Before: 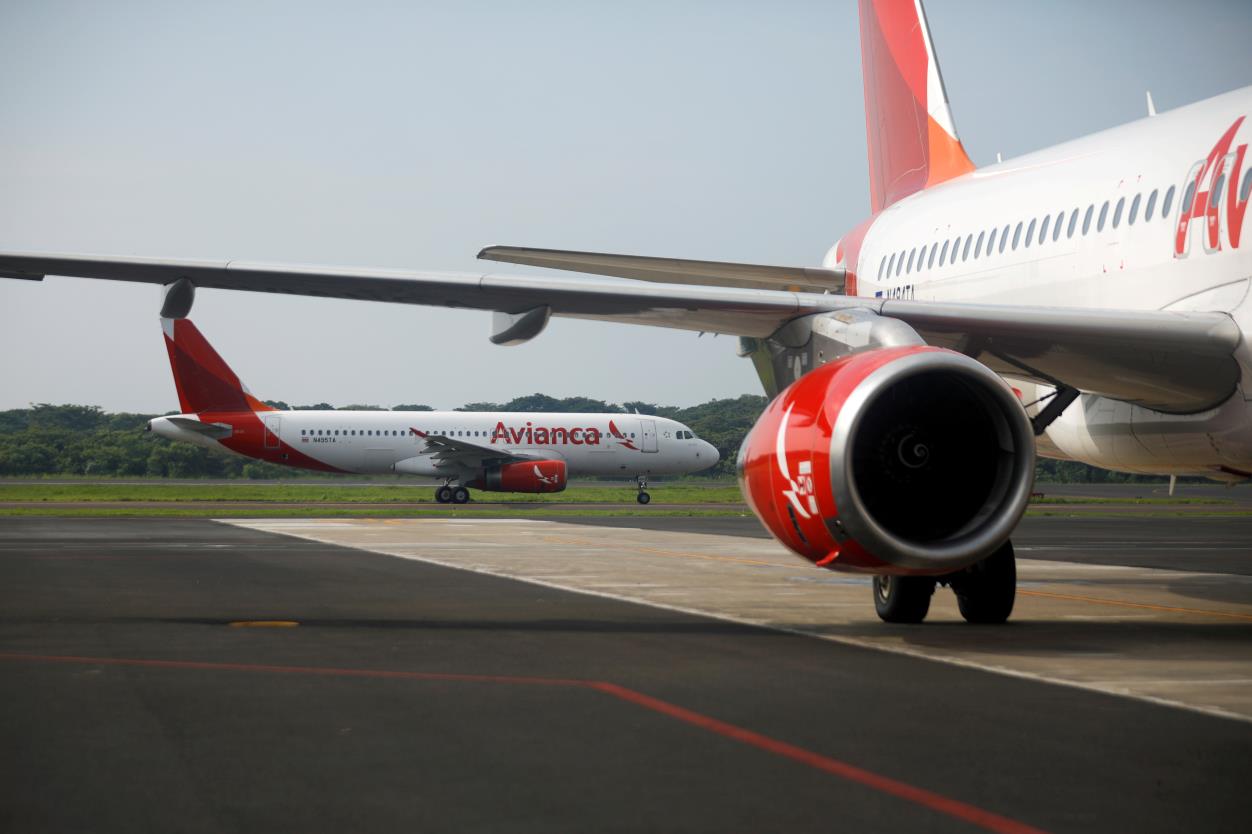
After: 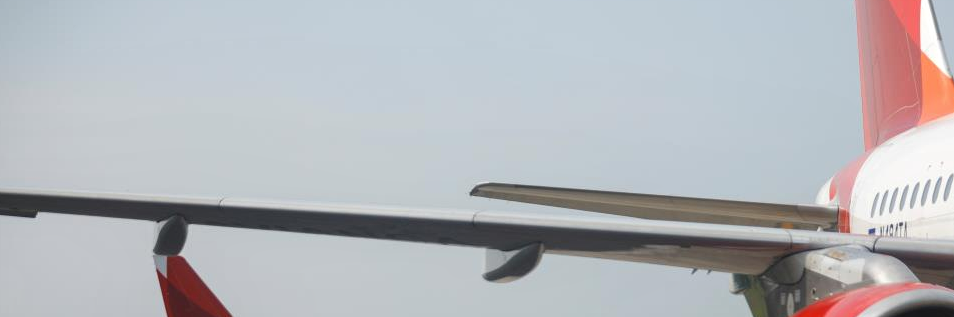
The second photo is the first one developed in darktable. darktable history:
crop: left 0.579%, top 7.627%, right 23.167%, bottom 54.275%
local contrast: detail 110%
white balance: emerald 1
